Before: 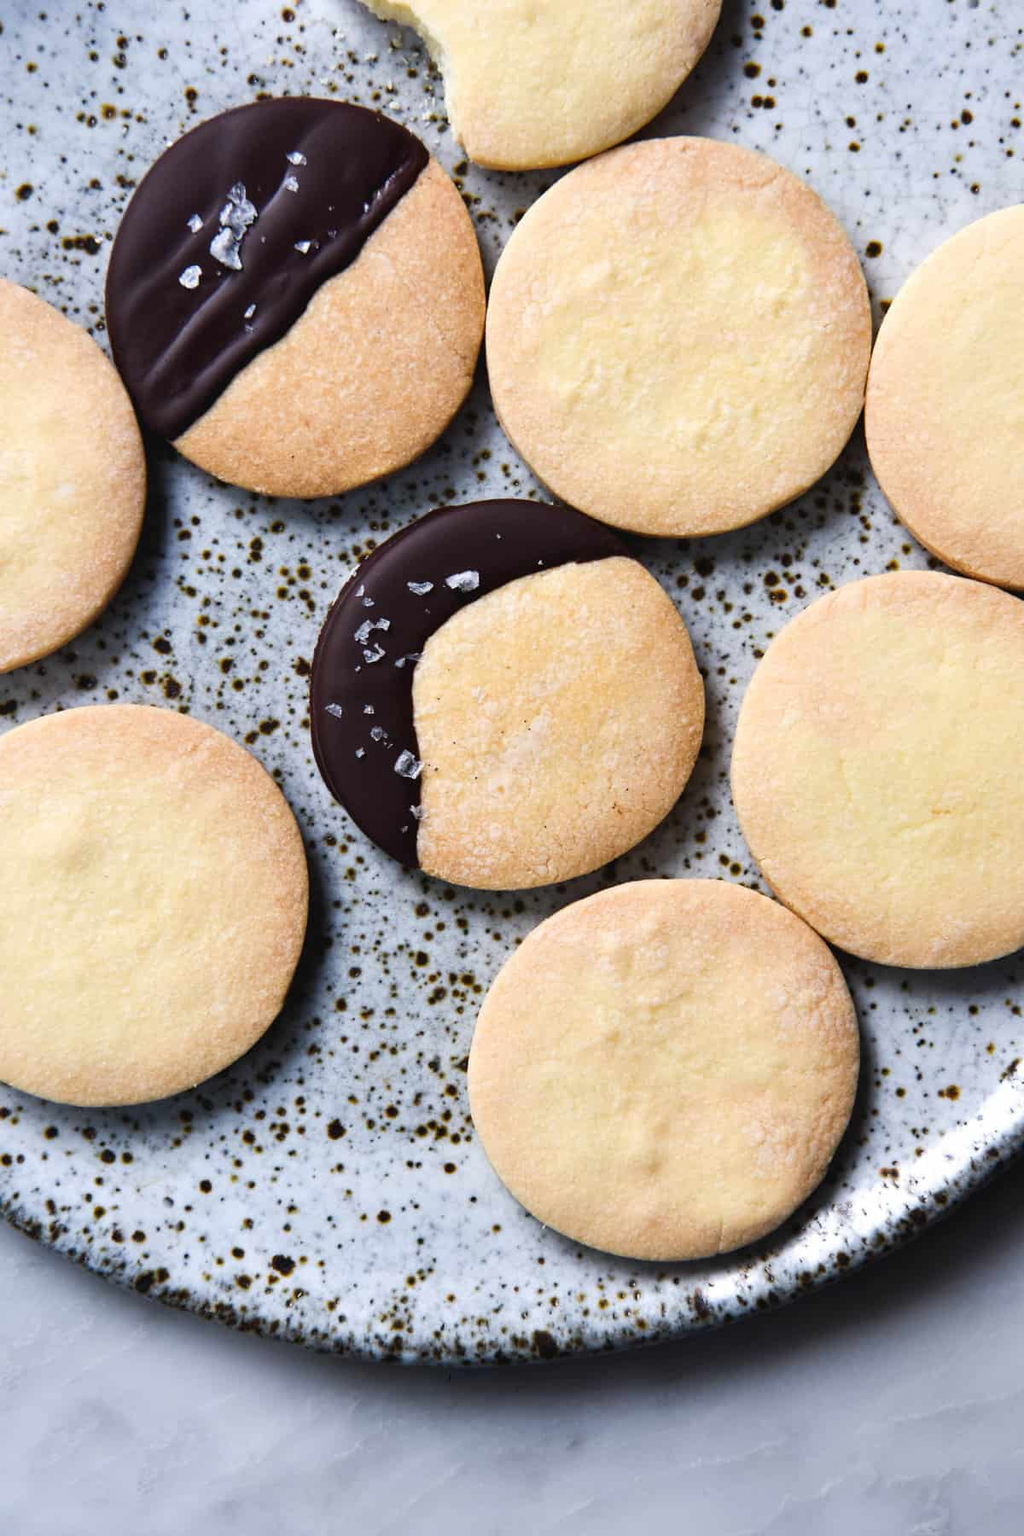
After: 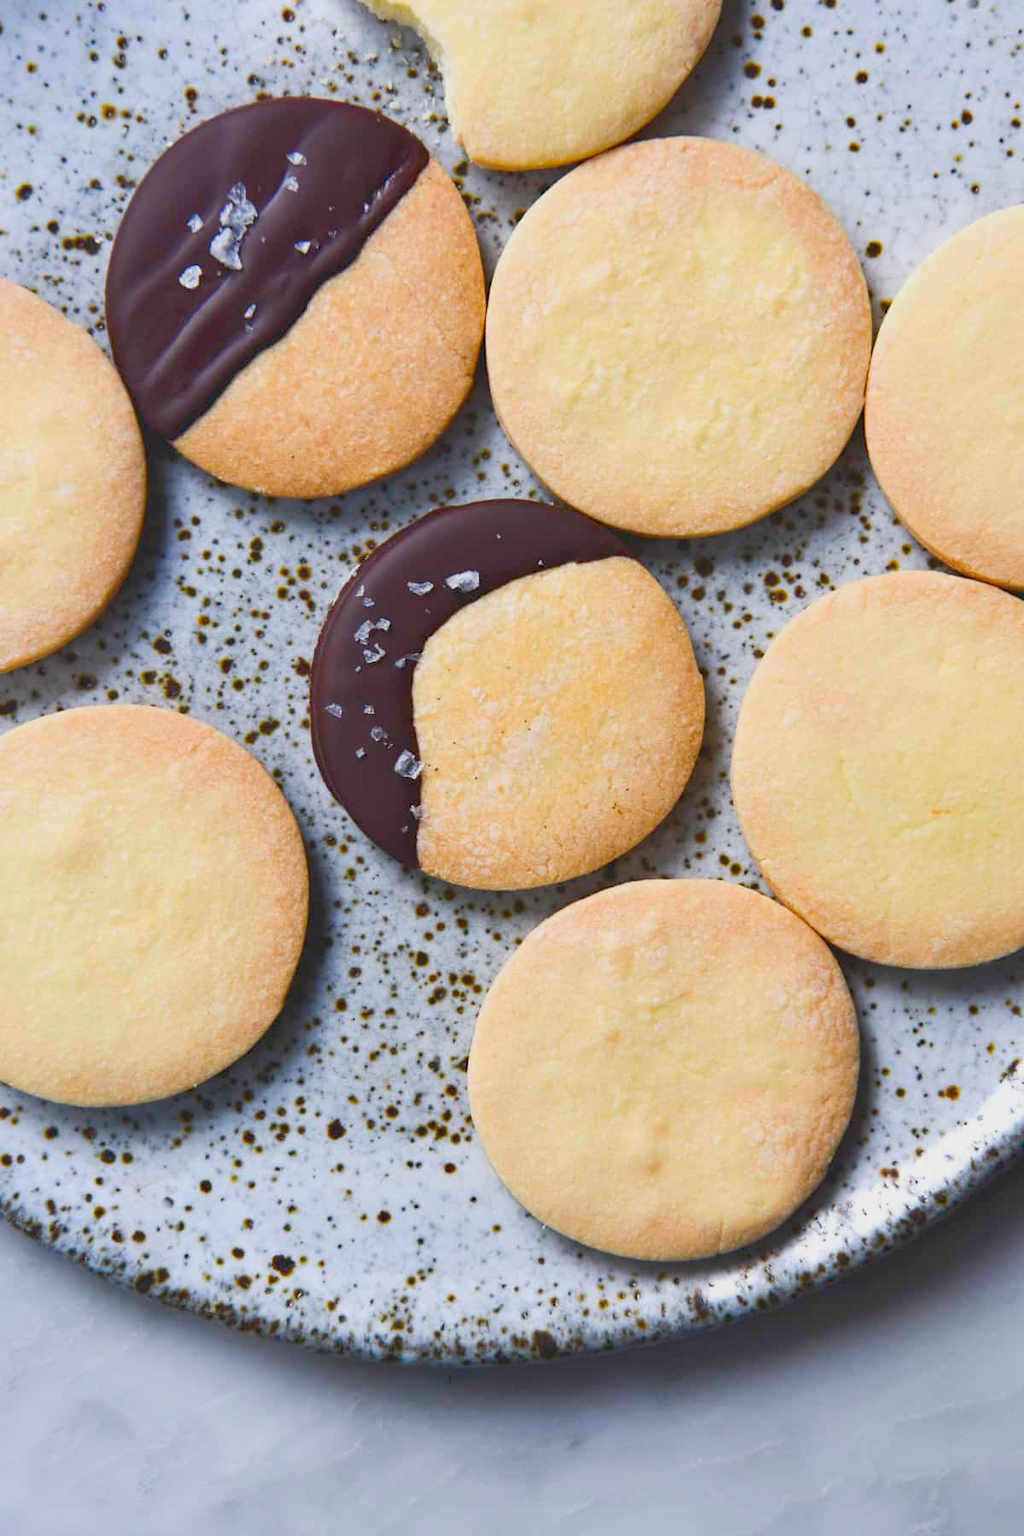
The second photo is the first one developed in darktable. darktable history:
tone equalizer: -8 EV 0.25 EV, -7 EV 0.387 EV, -6 EV 0.427 EV, -5 EV 0.239 EV, -3 EV -0.27 EV, -2 EV -0.404 EV, -1 EV -0.436 EV, +0 EV -0.238 EV
color balance rgb: perceptual saturation grading › global saturation 16.624%, perceptual brilliance grading › global brilliance 18.077%, contrast -29.549%
